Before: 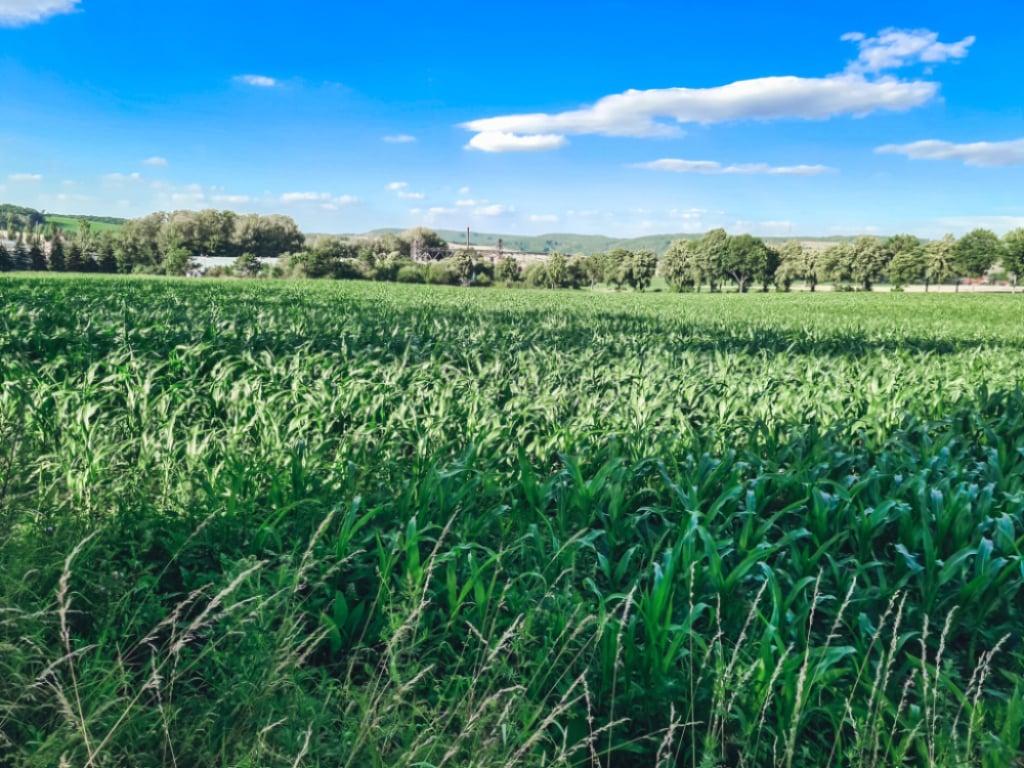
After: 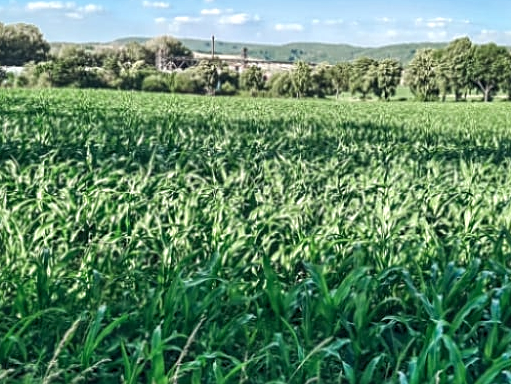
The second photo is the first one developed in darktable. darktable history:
crop: left 25%, top 25%, right 25%, bottom 25%
local contrast: highlights 99%, shadows 86%, detail 160%, midtone range 0.2
shadows and highlights: shadows 20.91, highlights -35.45, soften with gaussian
sharpen: on, module defaults
